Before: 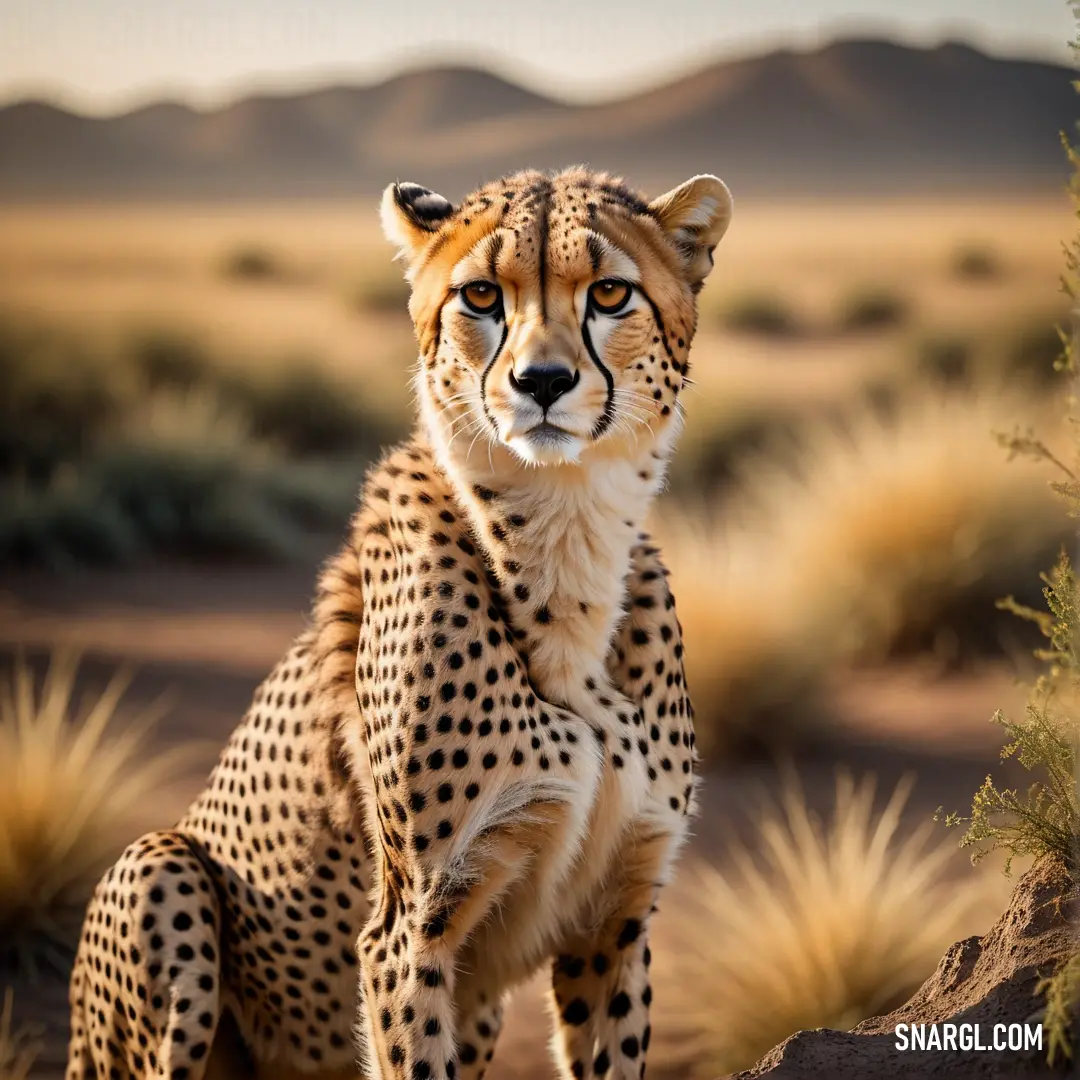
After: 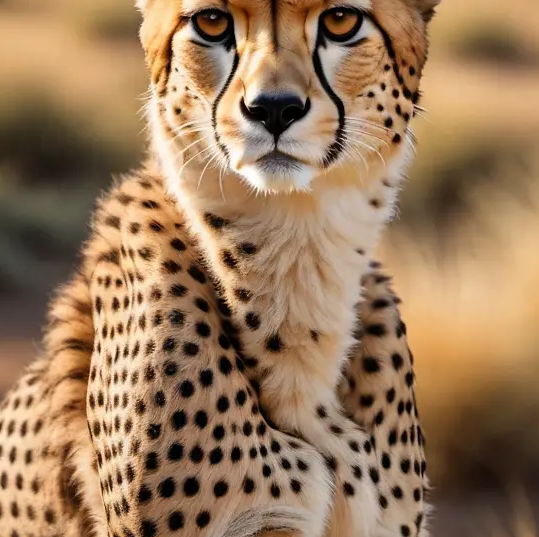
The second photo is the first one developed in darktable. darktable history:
crop: left 24.985%, top 25.205%, right 25.102%, bottom 25.062%
tone equalizer: mask exposure compensation -0.499 EV
